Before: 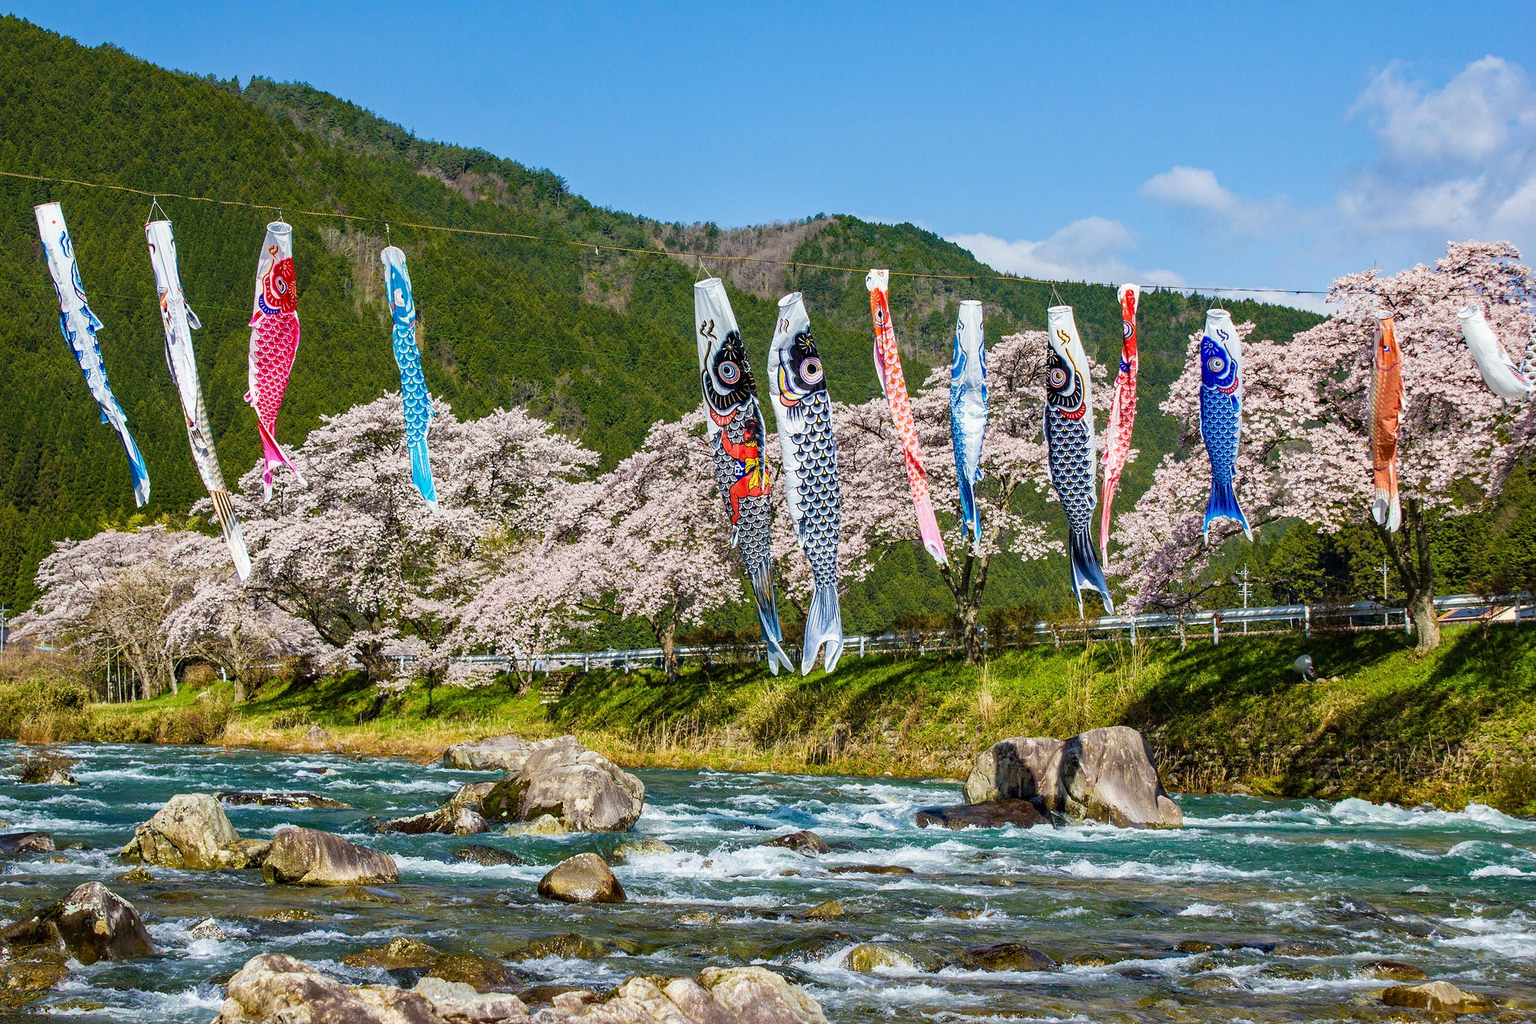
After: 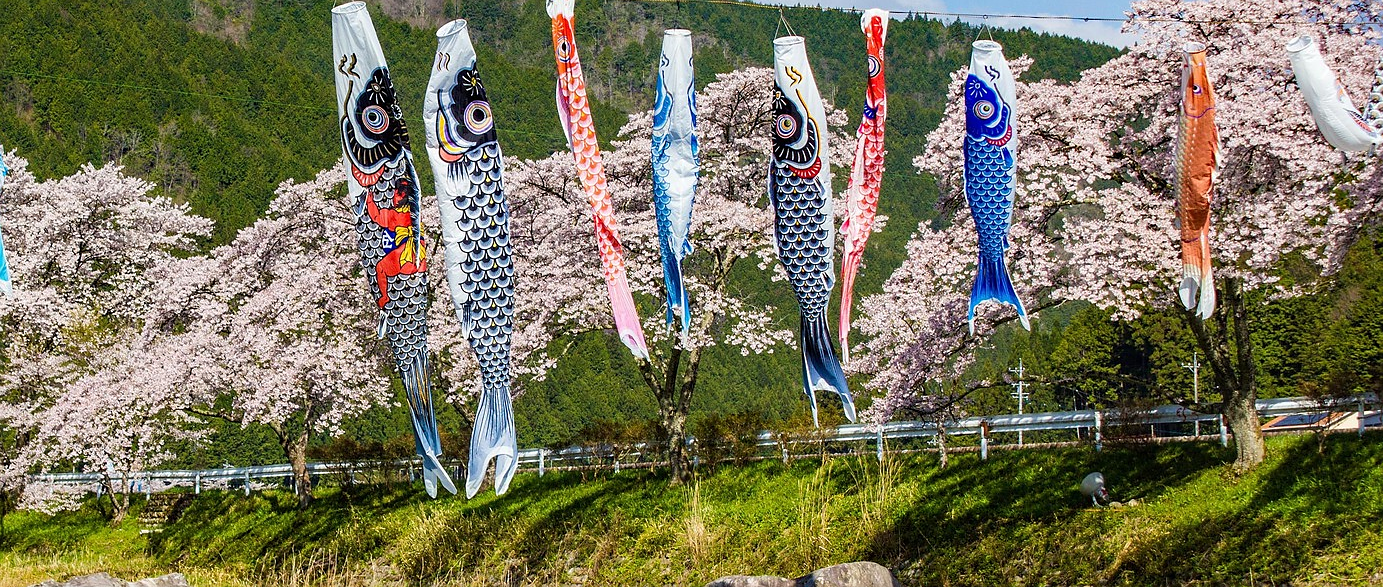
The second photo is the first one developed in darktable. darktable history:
sharpen: radius 1, threshold 1
crop and rotate: left 27.938%, top 27.046%, bottom 27.046%
